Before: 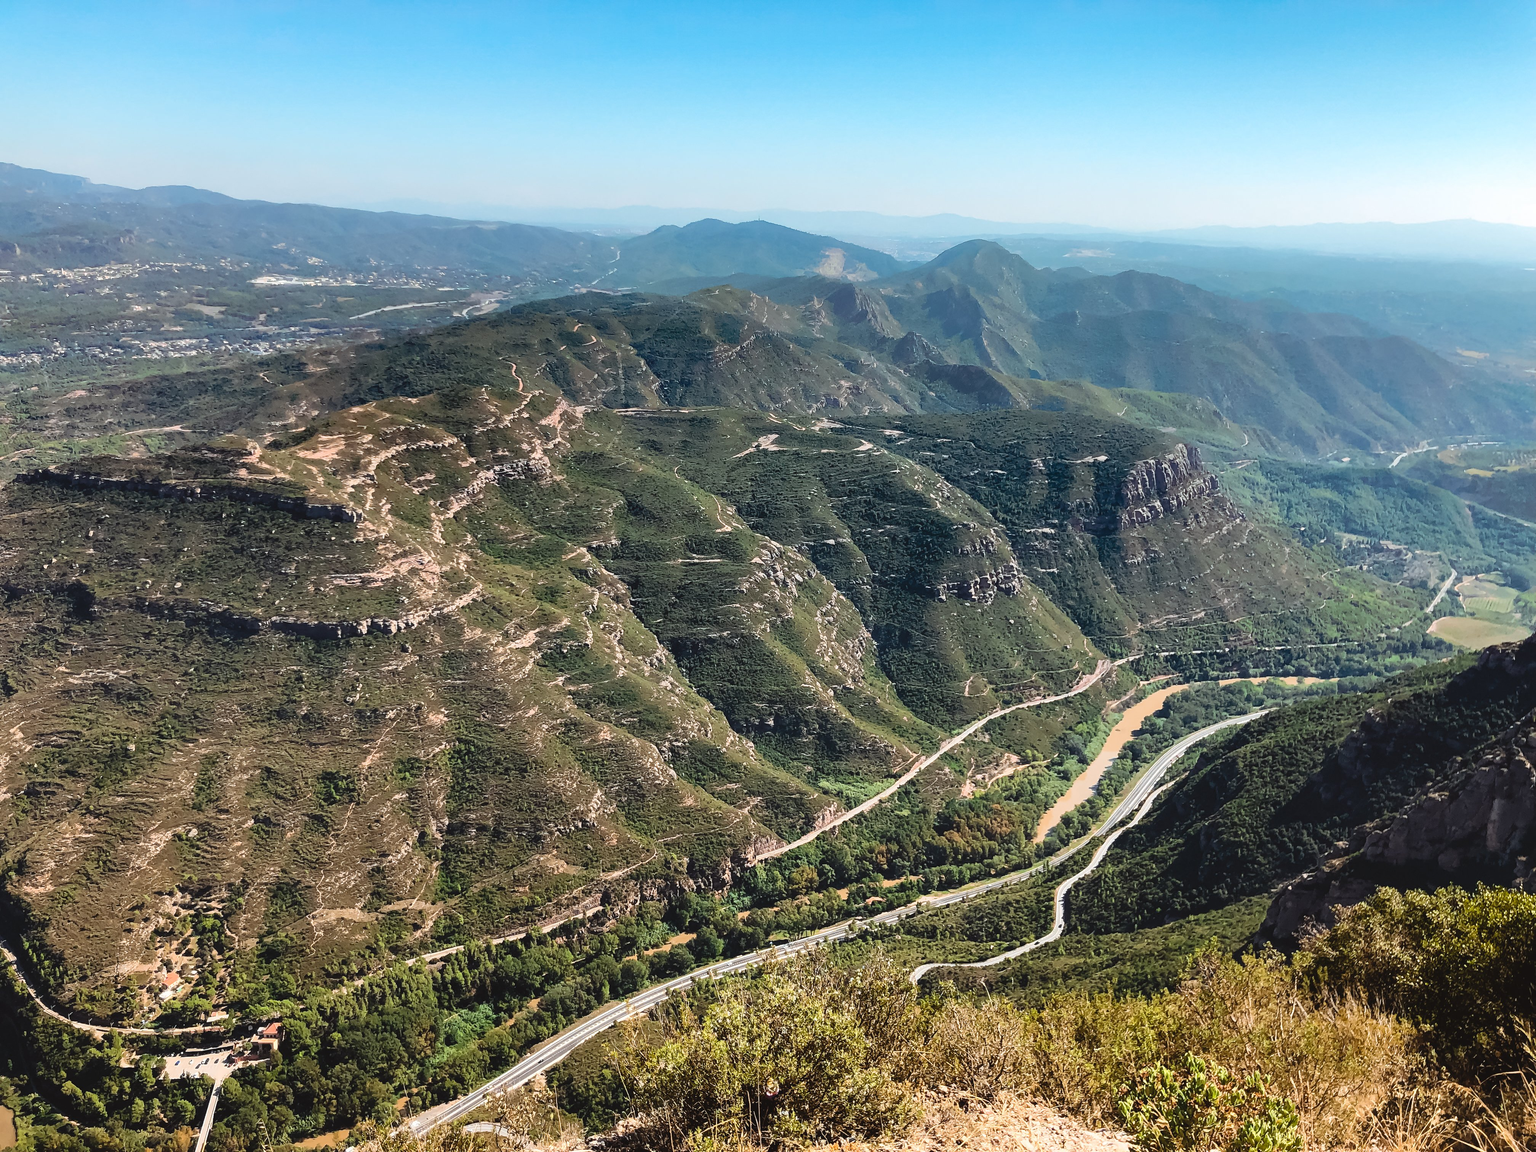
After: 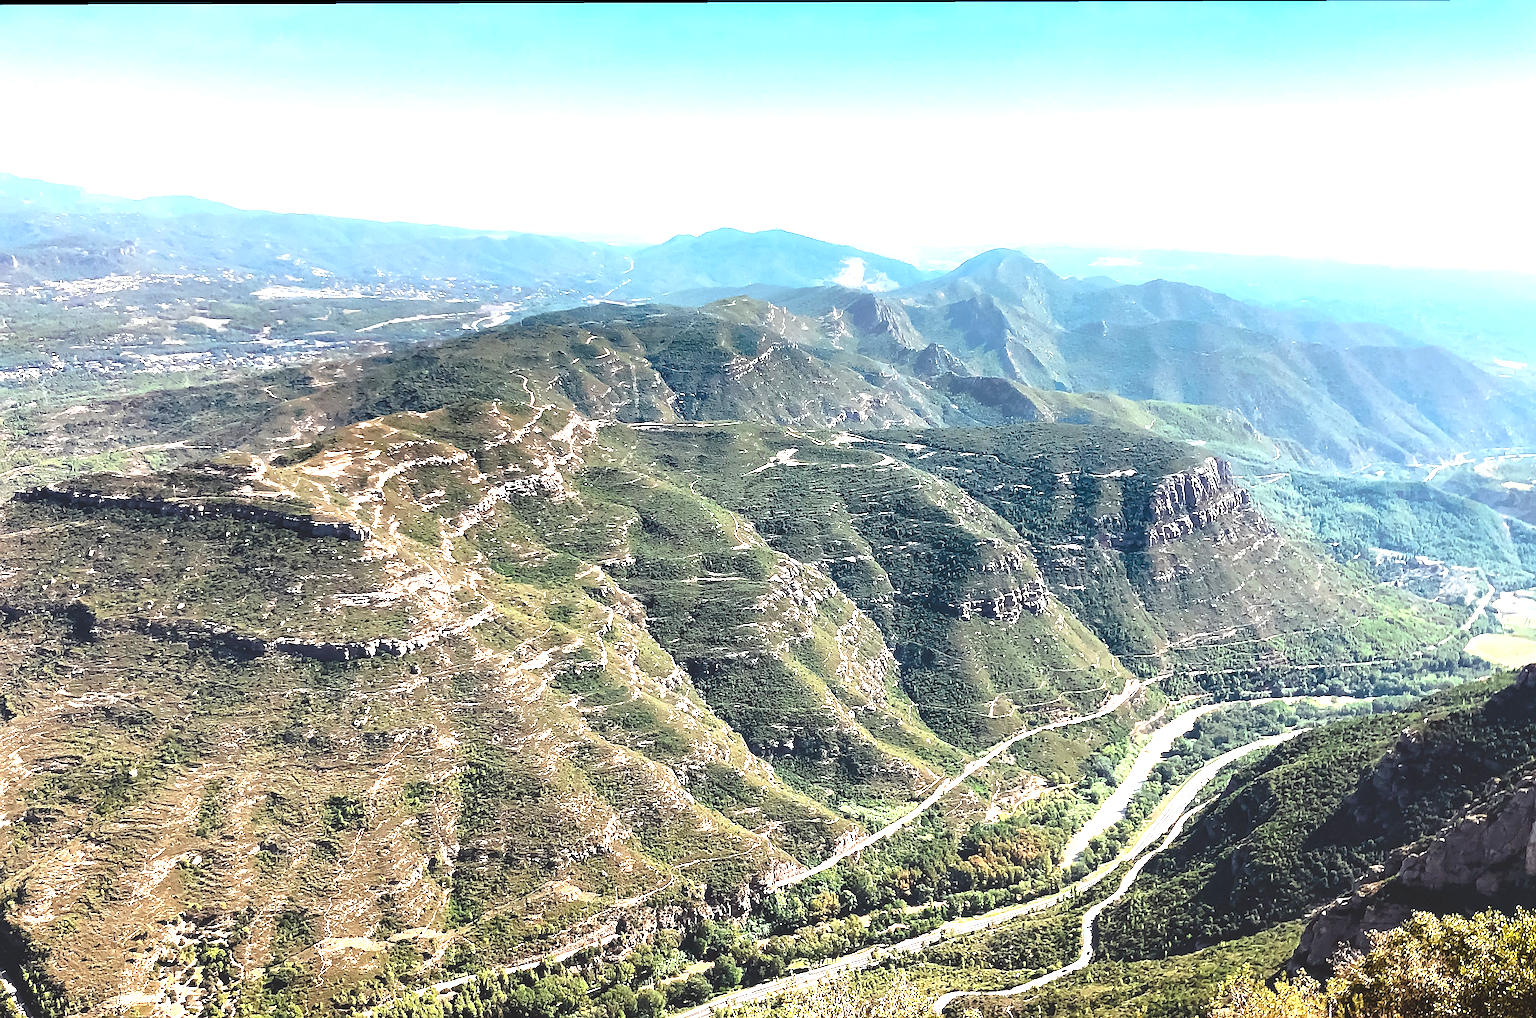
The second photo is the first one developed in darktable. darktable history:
crop and rotate: angle 0.181°, left 0.268%, right 2.597%, bottom 14.303%
sharpen: on, module defaults
levels: levels [0, 0.492, 0.984]
contrast brightness saturation: saturation -0.063
exposure: black level correction 0.001, exposure 1.398 EV, compensate exposure bias true, compensate highlight preservation false
